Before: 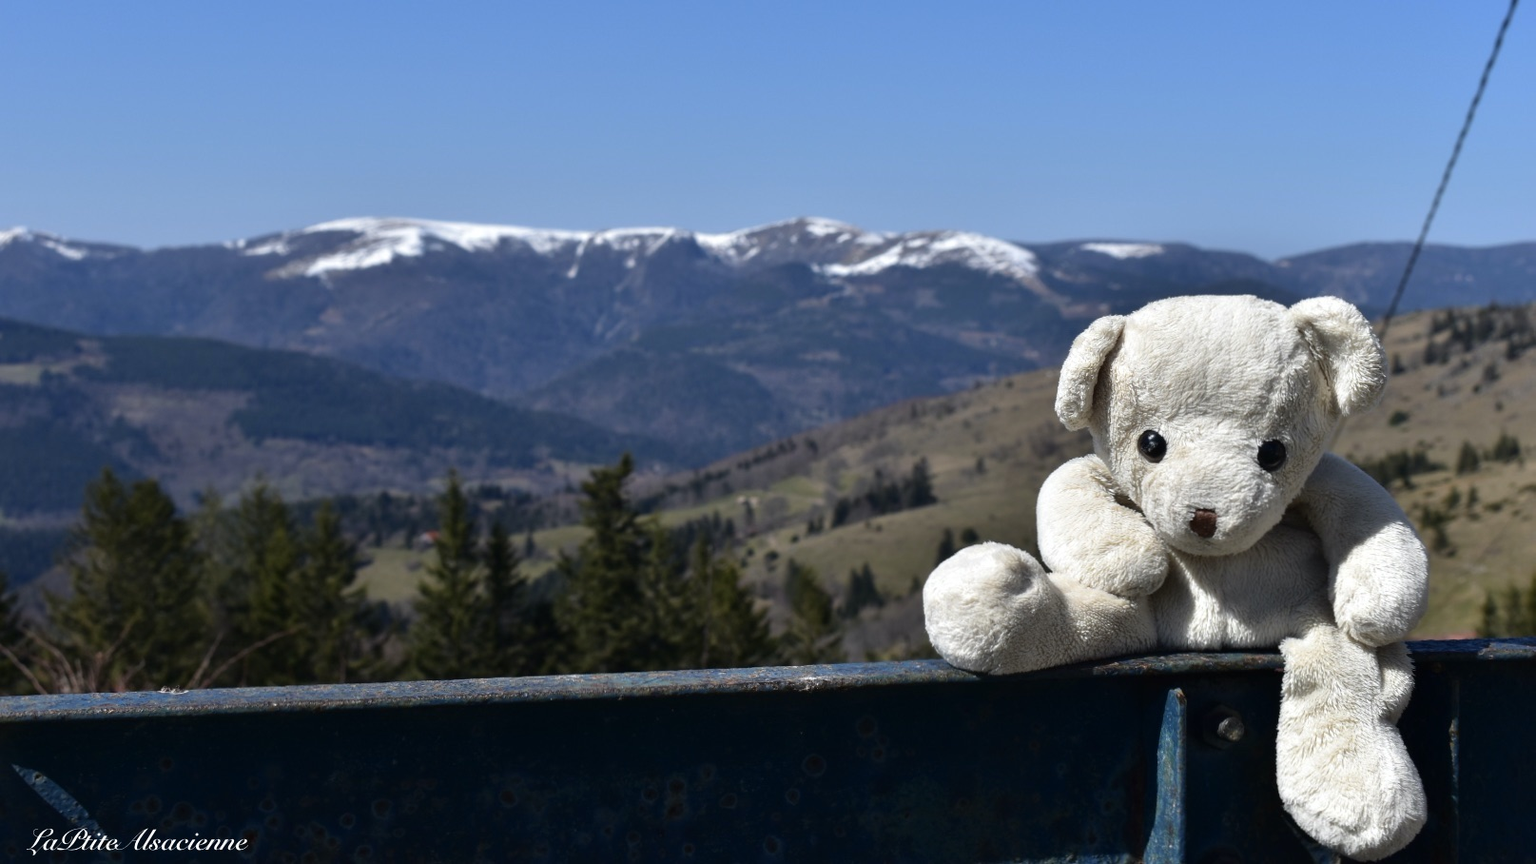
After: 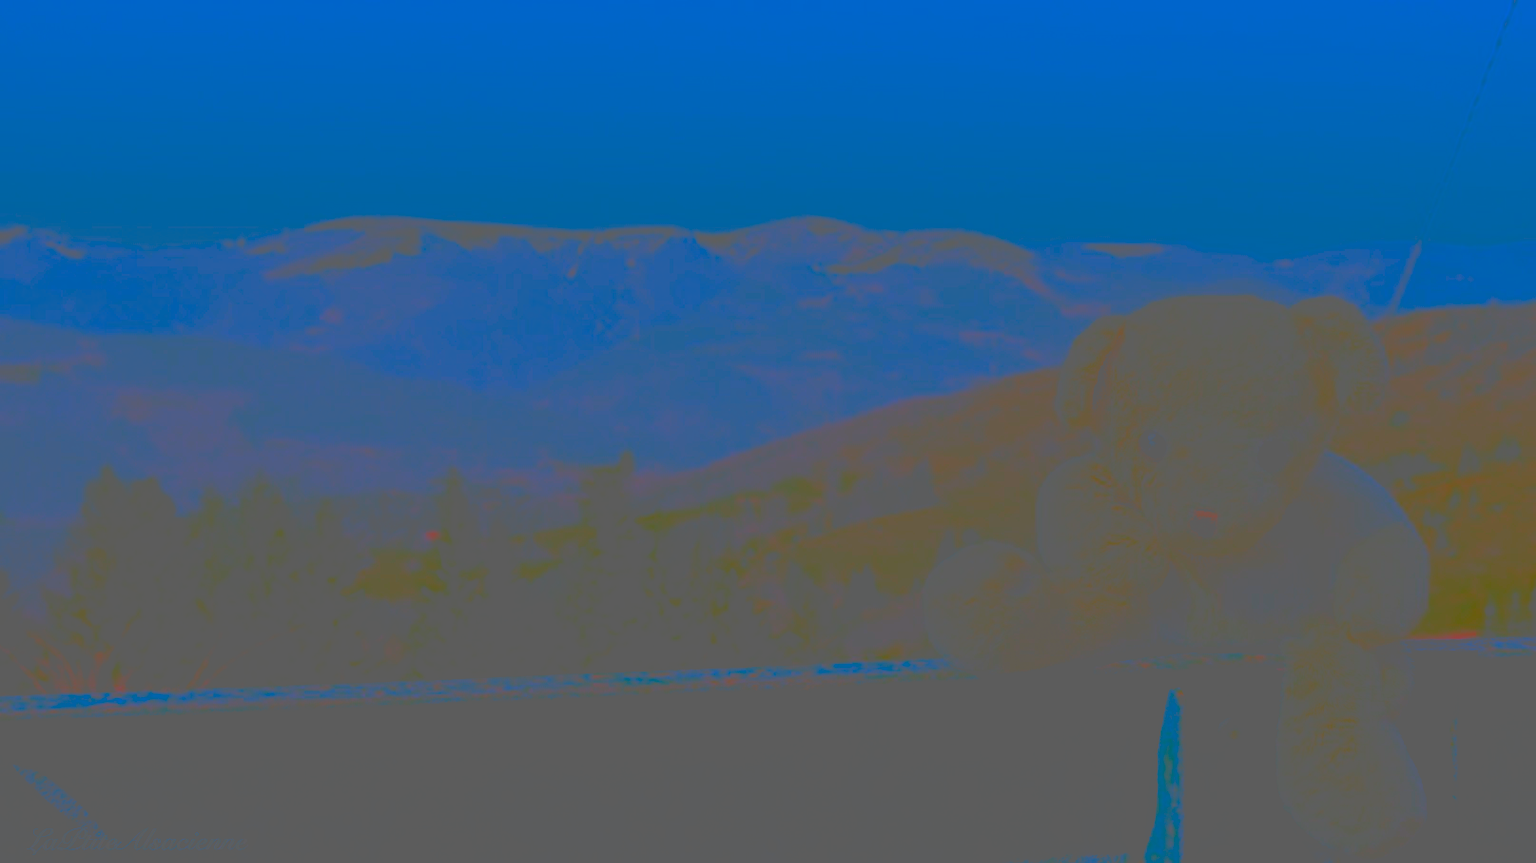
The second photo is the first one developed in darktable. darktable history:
filmic rgb: black relative exposure -5 EV, hardness 2.88, contrast 1.3, highlights saturation mix -30%
contrast brightness saturation: contrast -0.99, brightness -0.17, saturation 0.75
